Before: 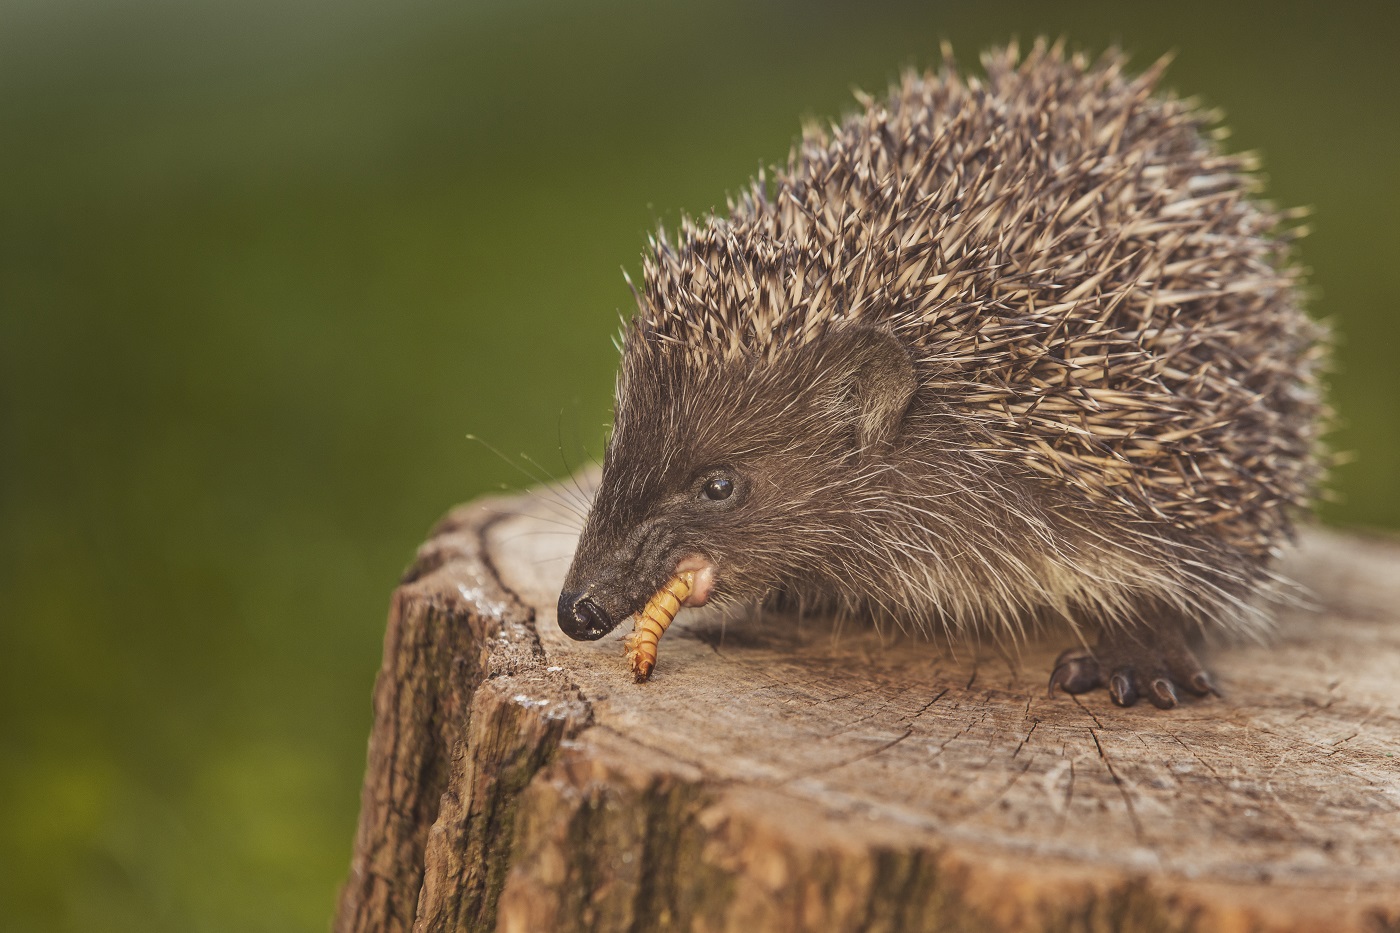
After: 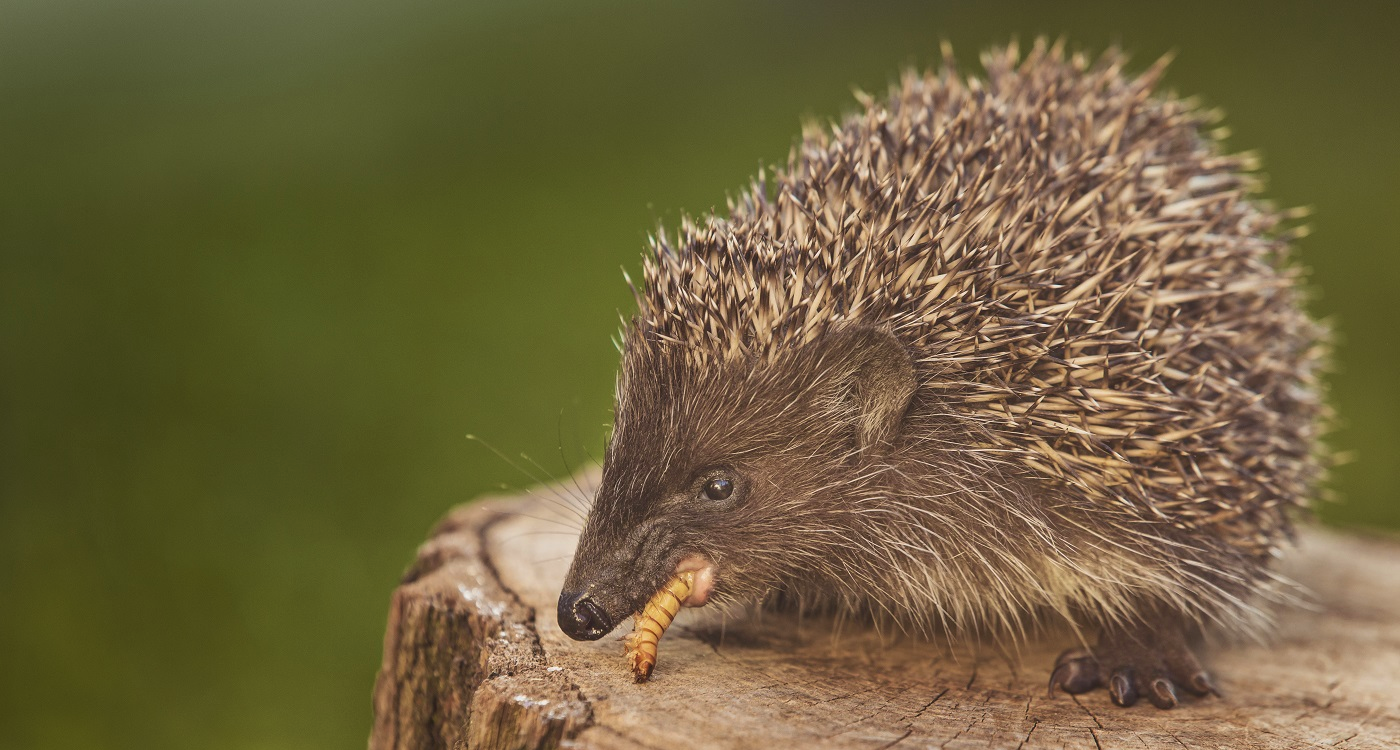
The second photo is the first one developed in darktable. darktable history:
crop: bottom 19.603%
velvia: on, module defaults
